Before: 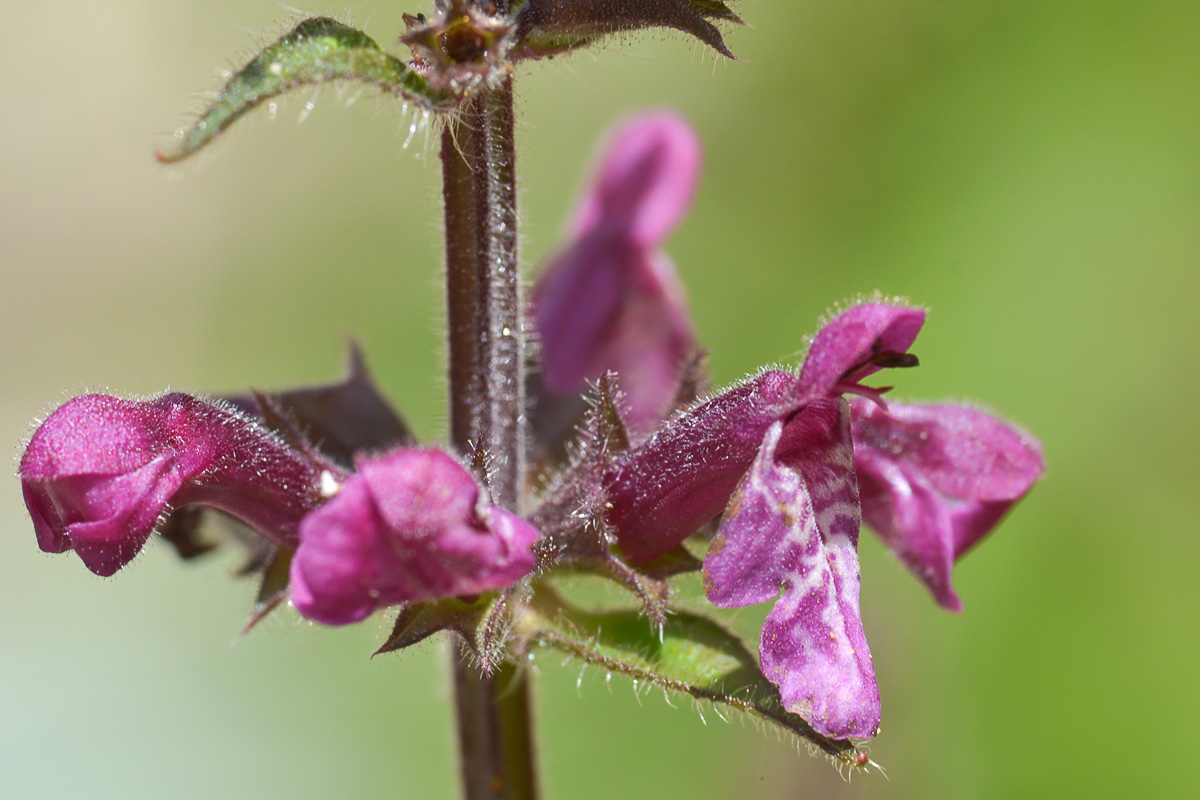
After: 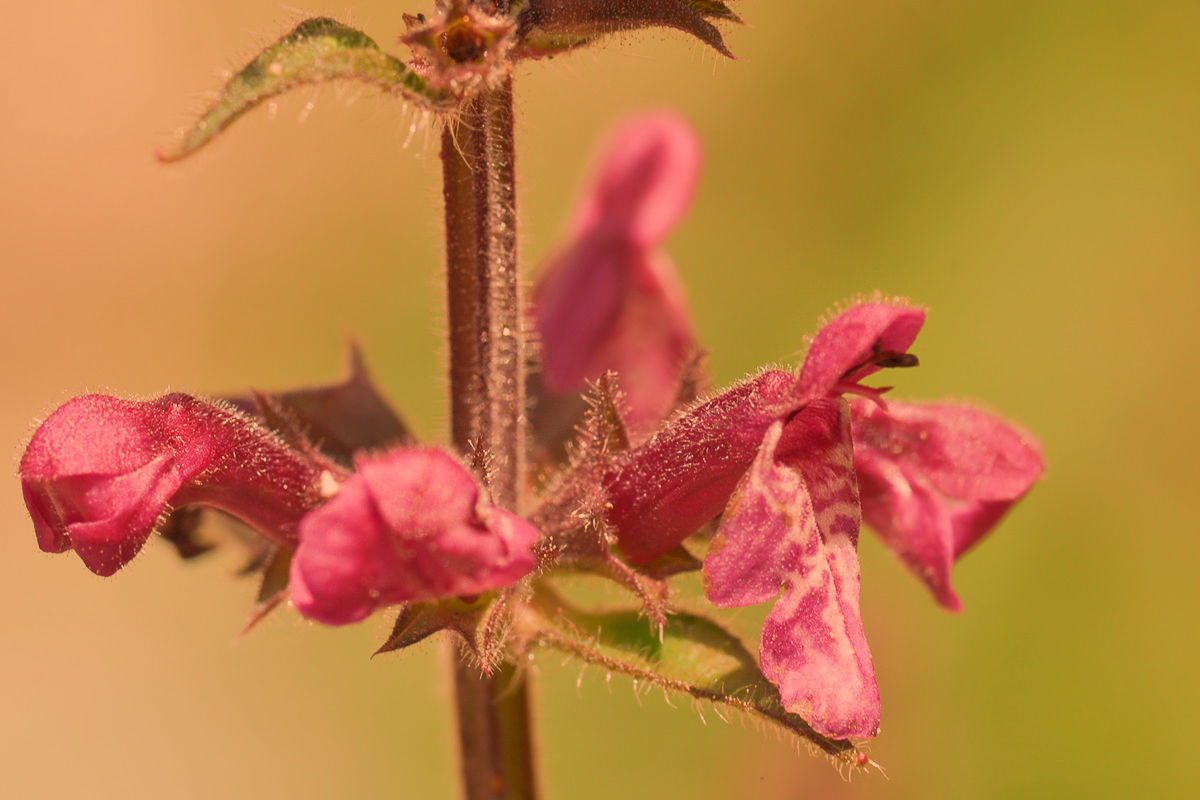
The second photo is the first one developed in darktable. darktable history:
filmic rgb: black relative exposure -8.79 EV, white relative exposure 4.98 EV, threshold 3 EV, target black luminance 0%, hardness 3.77, latitude 66.33%, contrast 0.822, shadows ↔ highlights balance 20%, color science v5 (2021), contrast in shadows safe, contrast in highlights safe, enable highlight reconstruction true
white balance: red 1.467, blue 0.684
